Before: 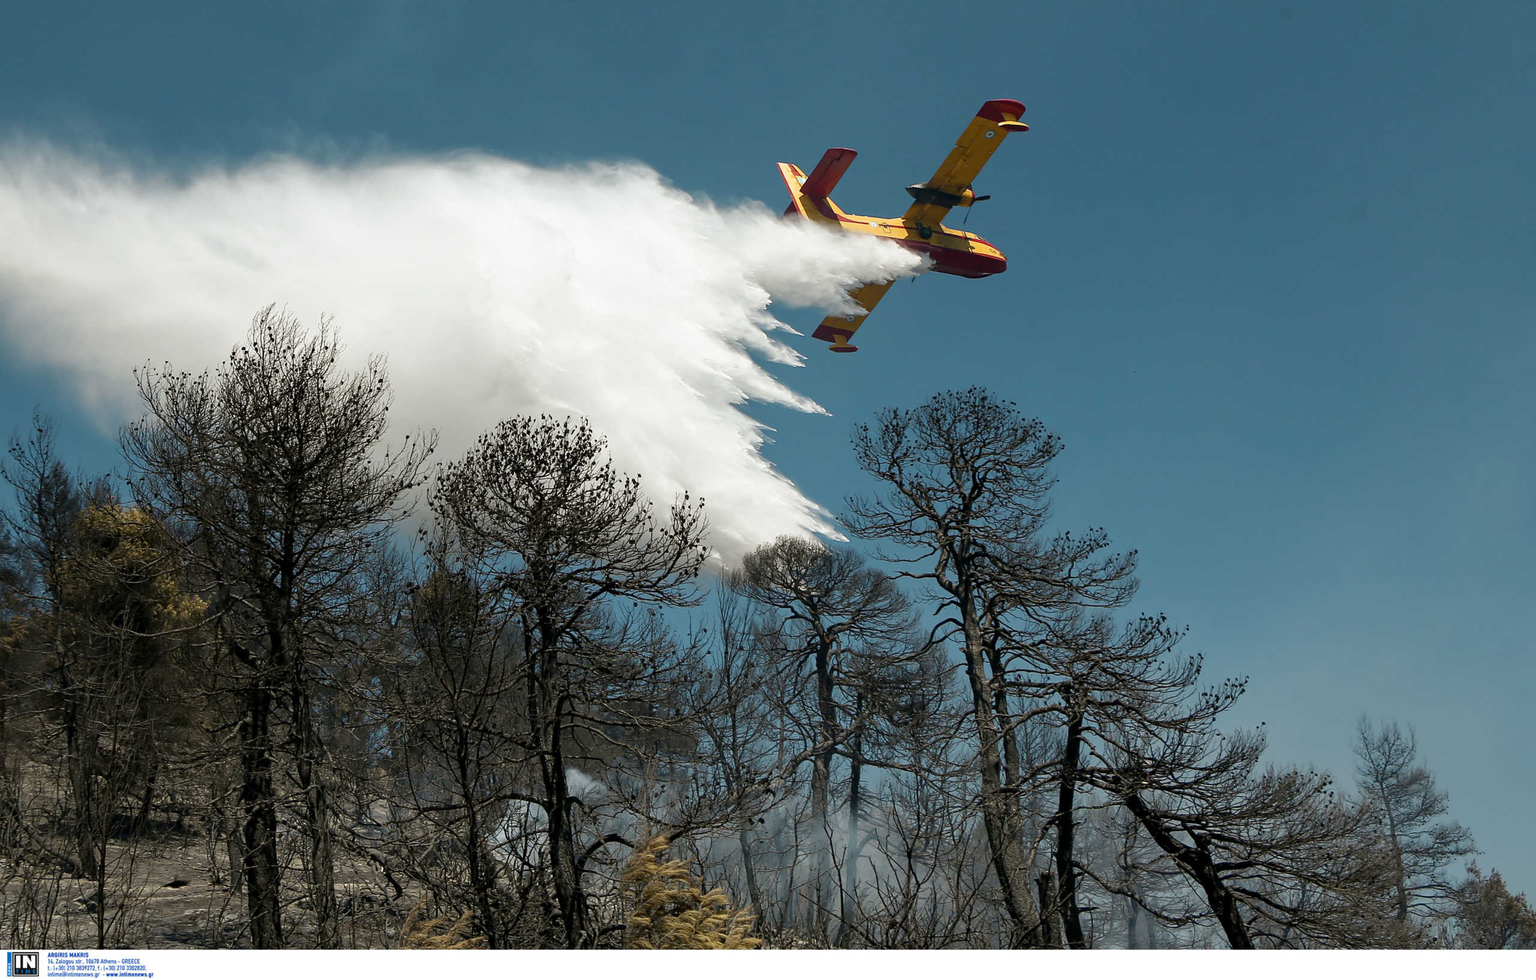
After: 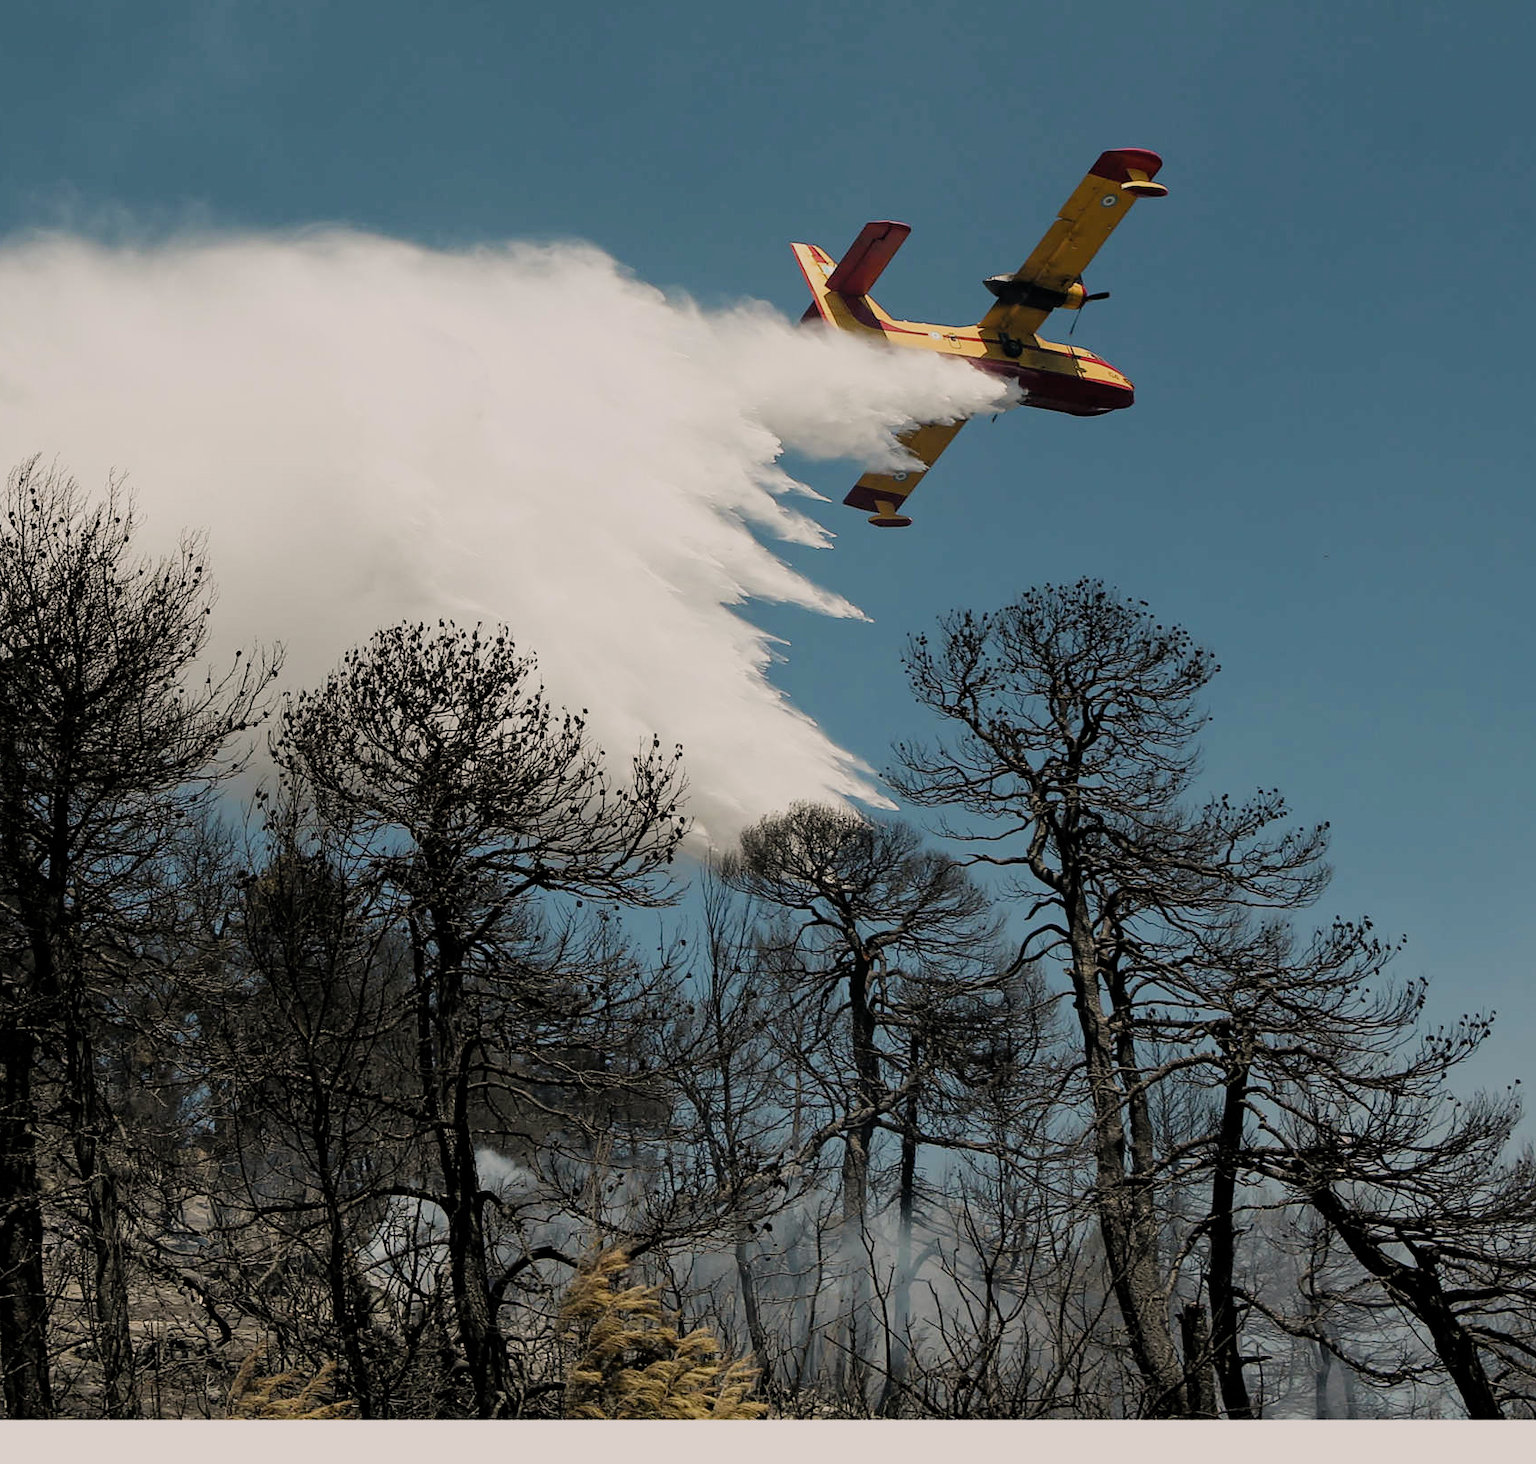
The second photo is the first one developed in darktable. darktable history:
tone equalizer: on, module defaults
color correction: highlights a* 3.81, highlights b* 5.07
filmic rgb: black relative exposure -7.44 EV, white relative exposure 4.82 EV, hardness 3.4, add noise in highlights 0.001, color science v3 (2019), use custom middle-gray values true, iterations of high-quality reconstruction 0, contrast in highlights soft
crop and rotate: left 16.141%, right 16.925%
